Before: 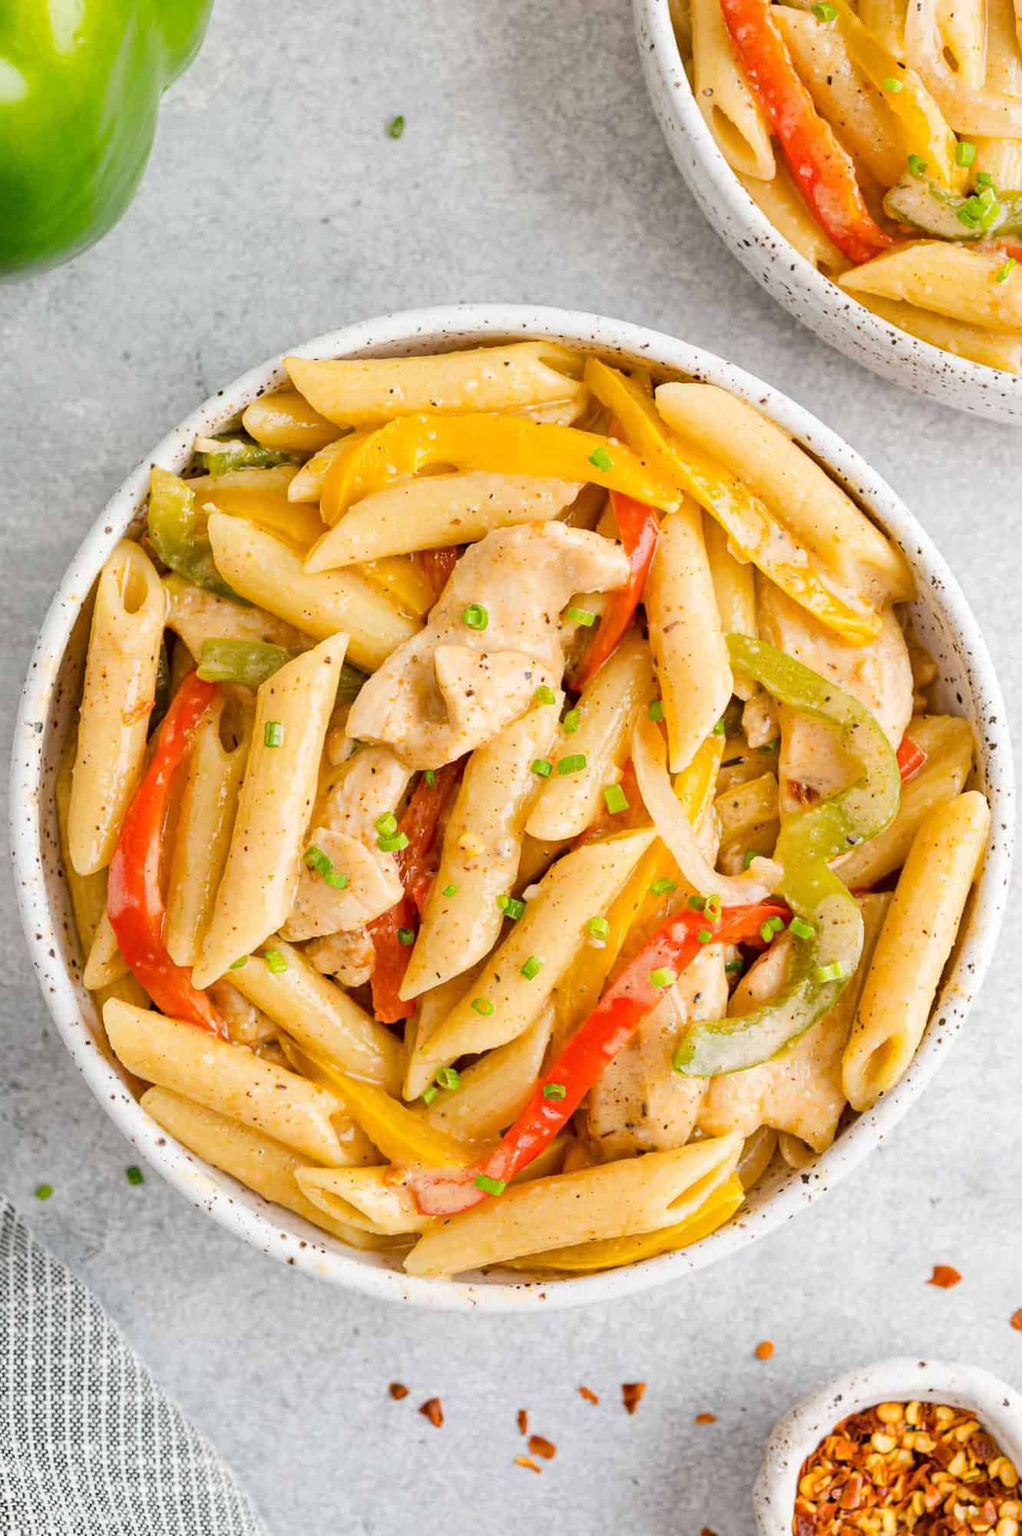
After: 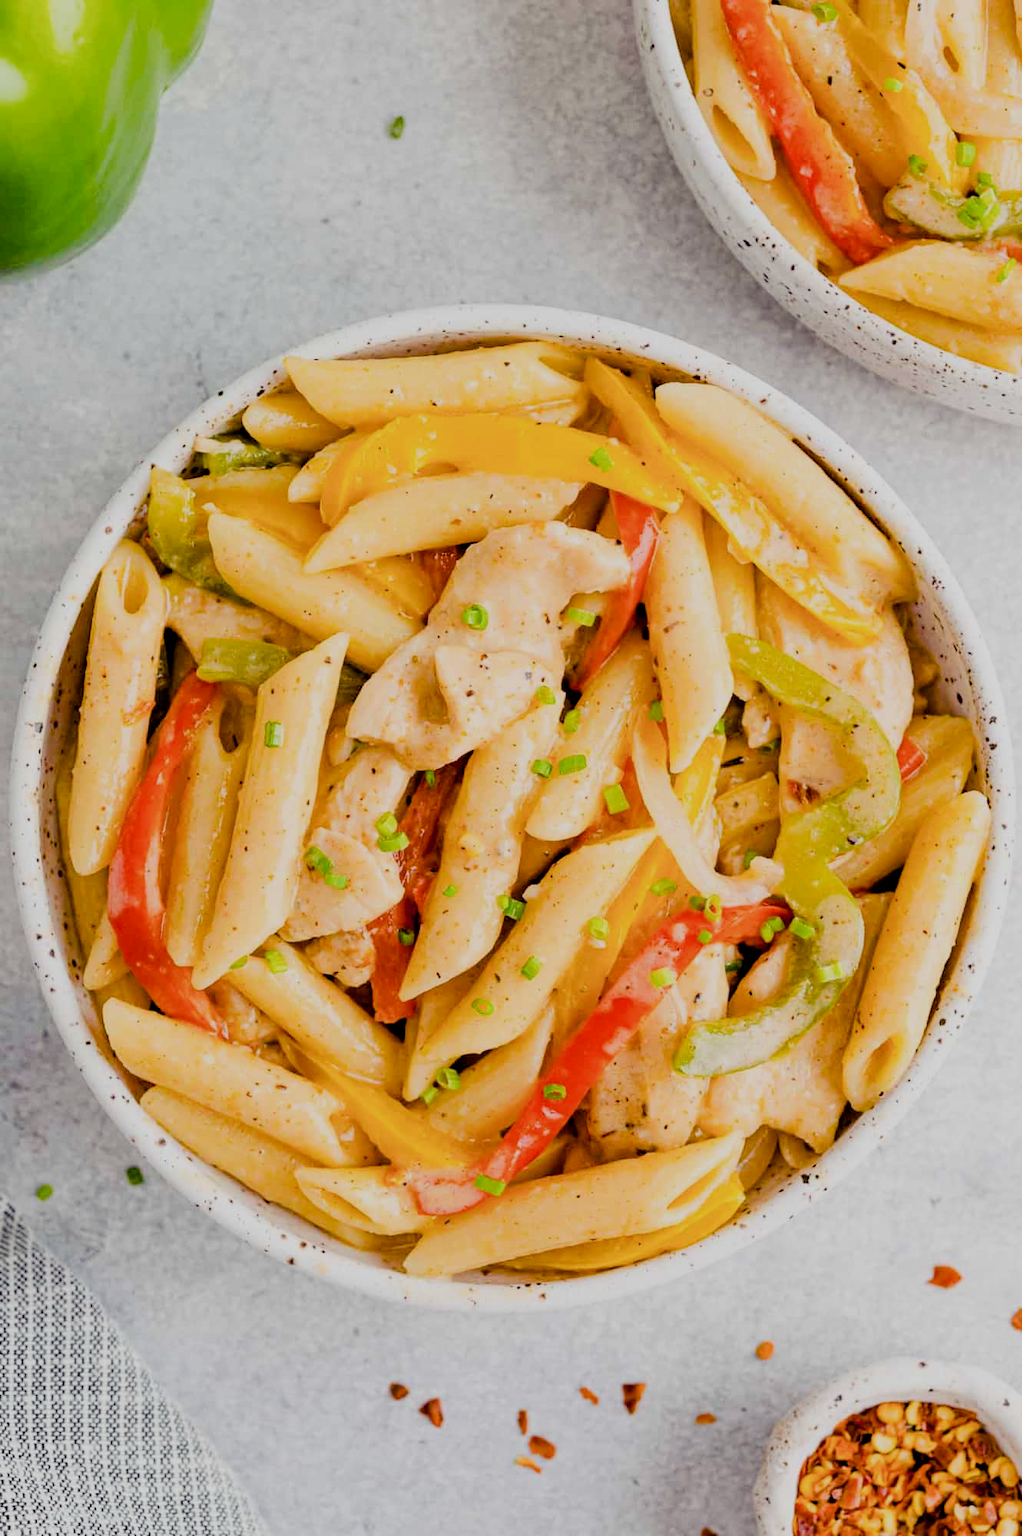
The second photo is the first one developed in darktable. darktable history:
filmic rgb: black relative exposure -7.65 EV, white relative exposure 4.56 EV, hardness 3.61
color balance rgb: shadows lift › luminance -21.89%, shadows lift › chroma 9.165%, shadows lift › hue 283.32°, global offset › luminance -0.883%, perceptual saturation grading › global saturation 20%, perceptual saturation grading › highlights -25.14%, perceptual saturation grading › shadows 25.13%
tone equalizer: smoothing diameter 24.81%, edges refinement/feathering 6.15, preserve details guided filter
